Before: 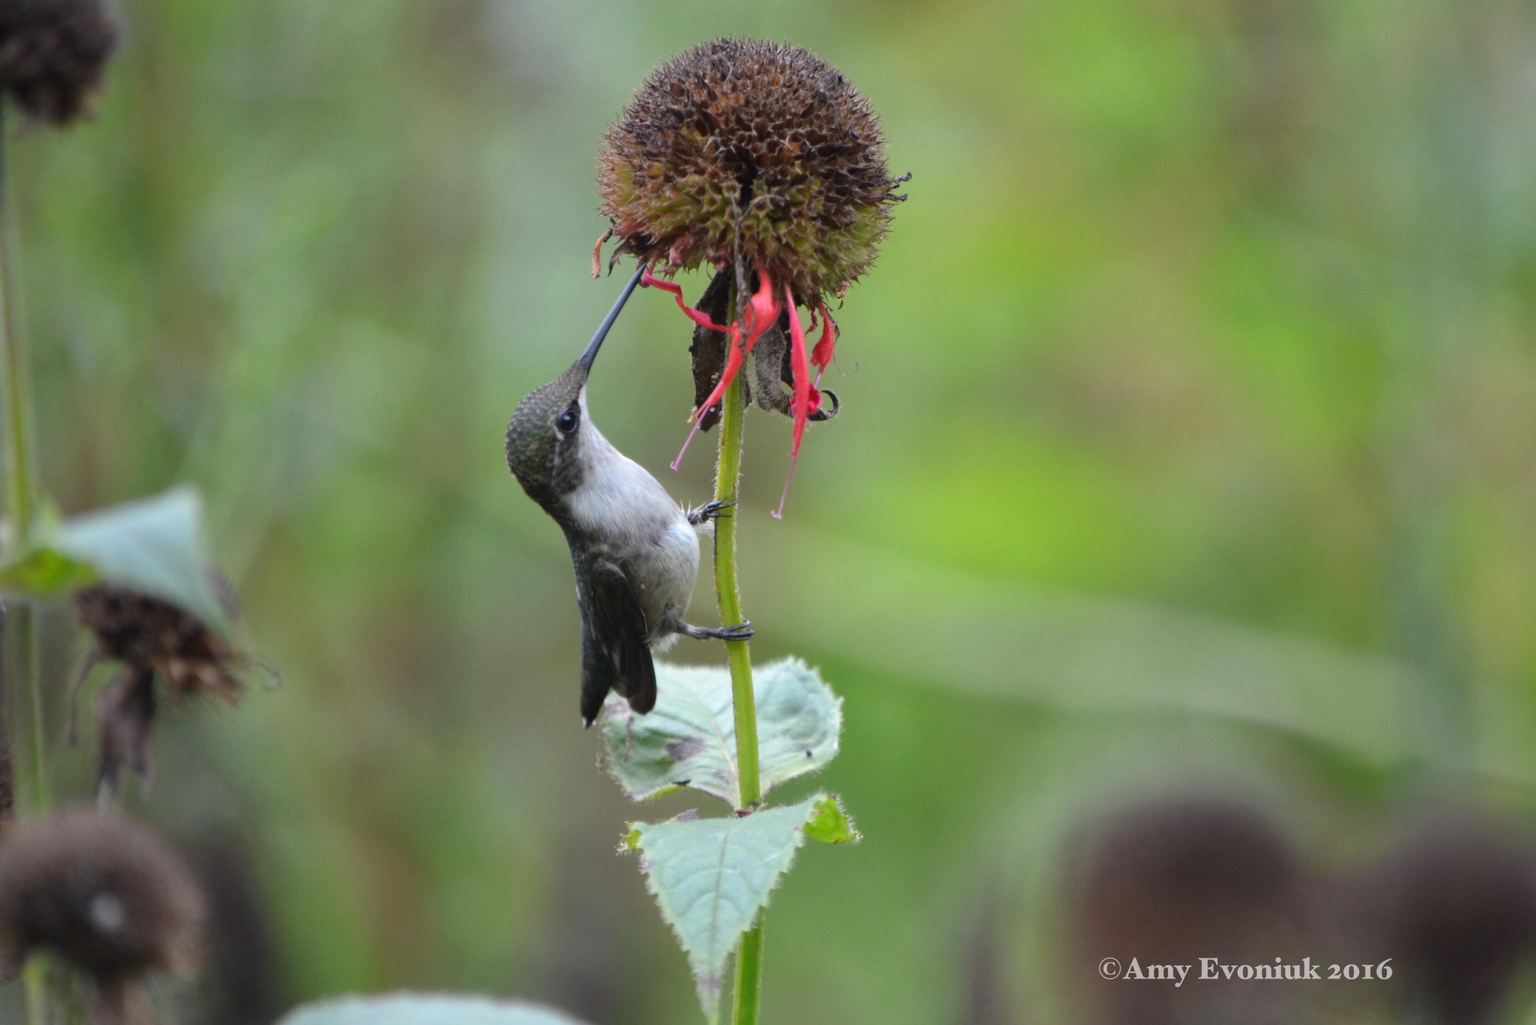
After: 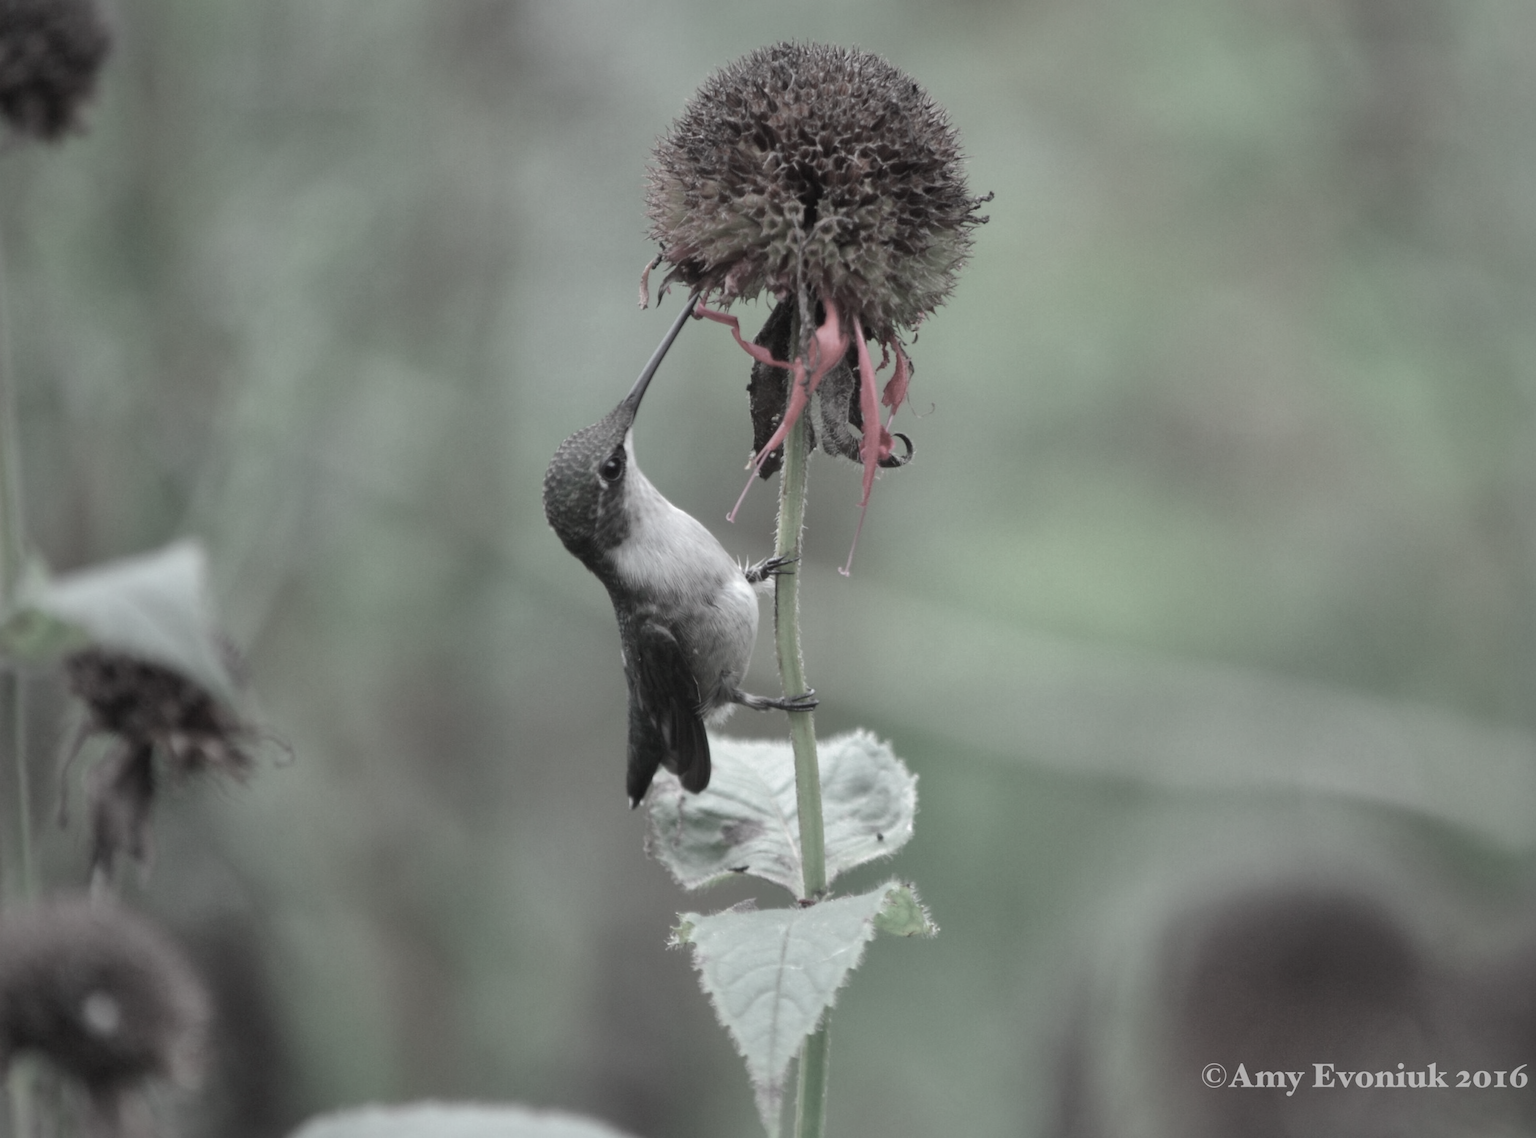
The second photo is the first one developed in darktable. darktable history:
color contrast: green-magenta contrast 0.3, blue-yellow contrast 0.15
crop and rotate: left 1.088%, right 8.807%
shadows and highlights: on, module defaults
